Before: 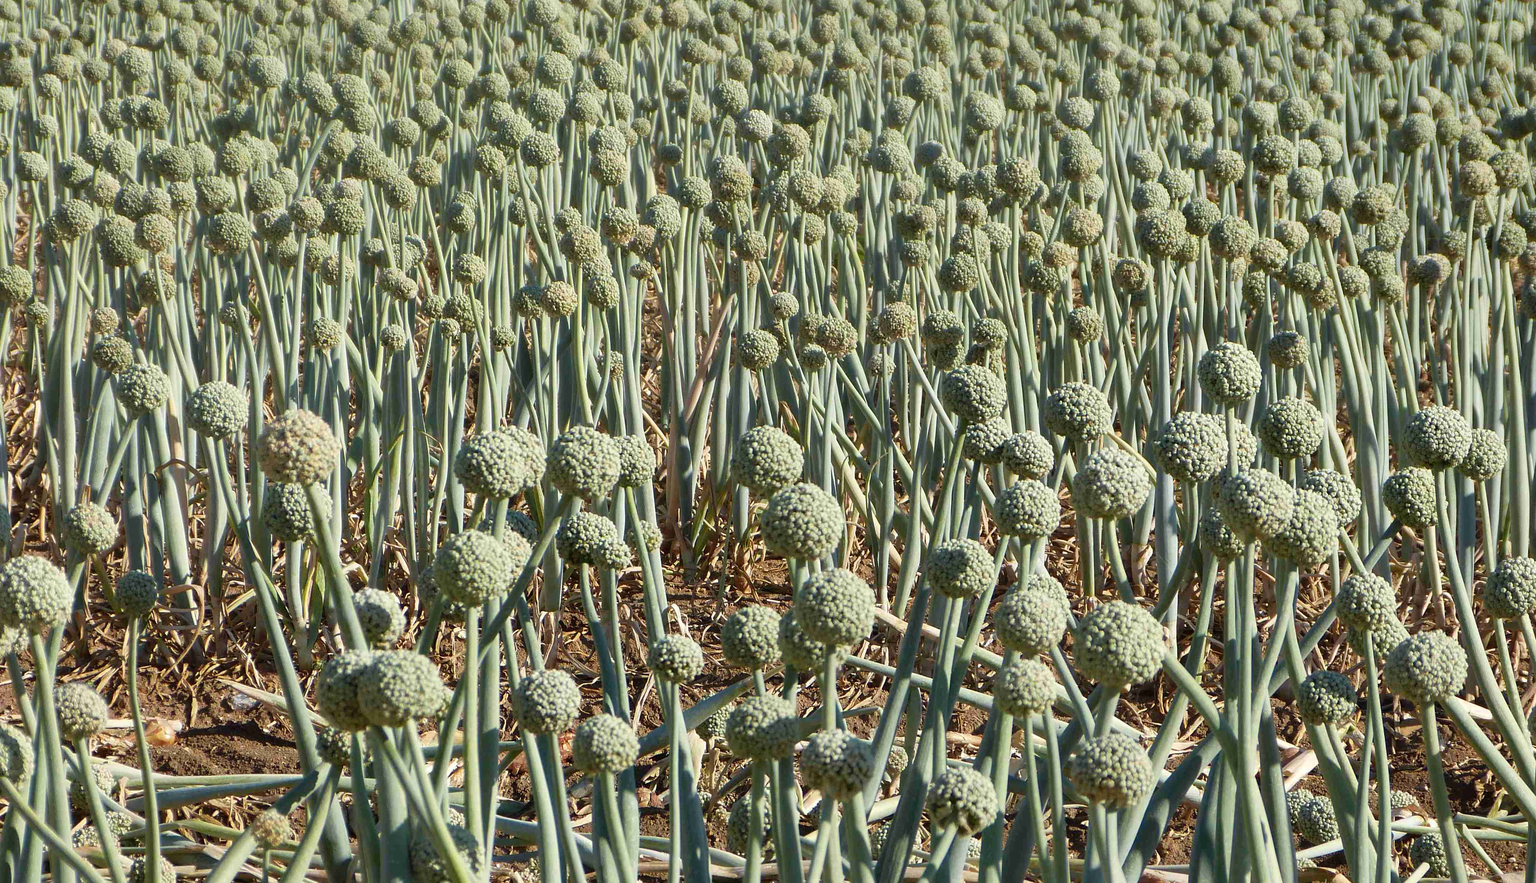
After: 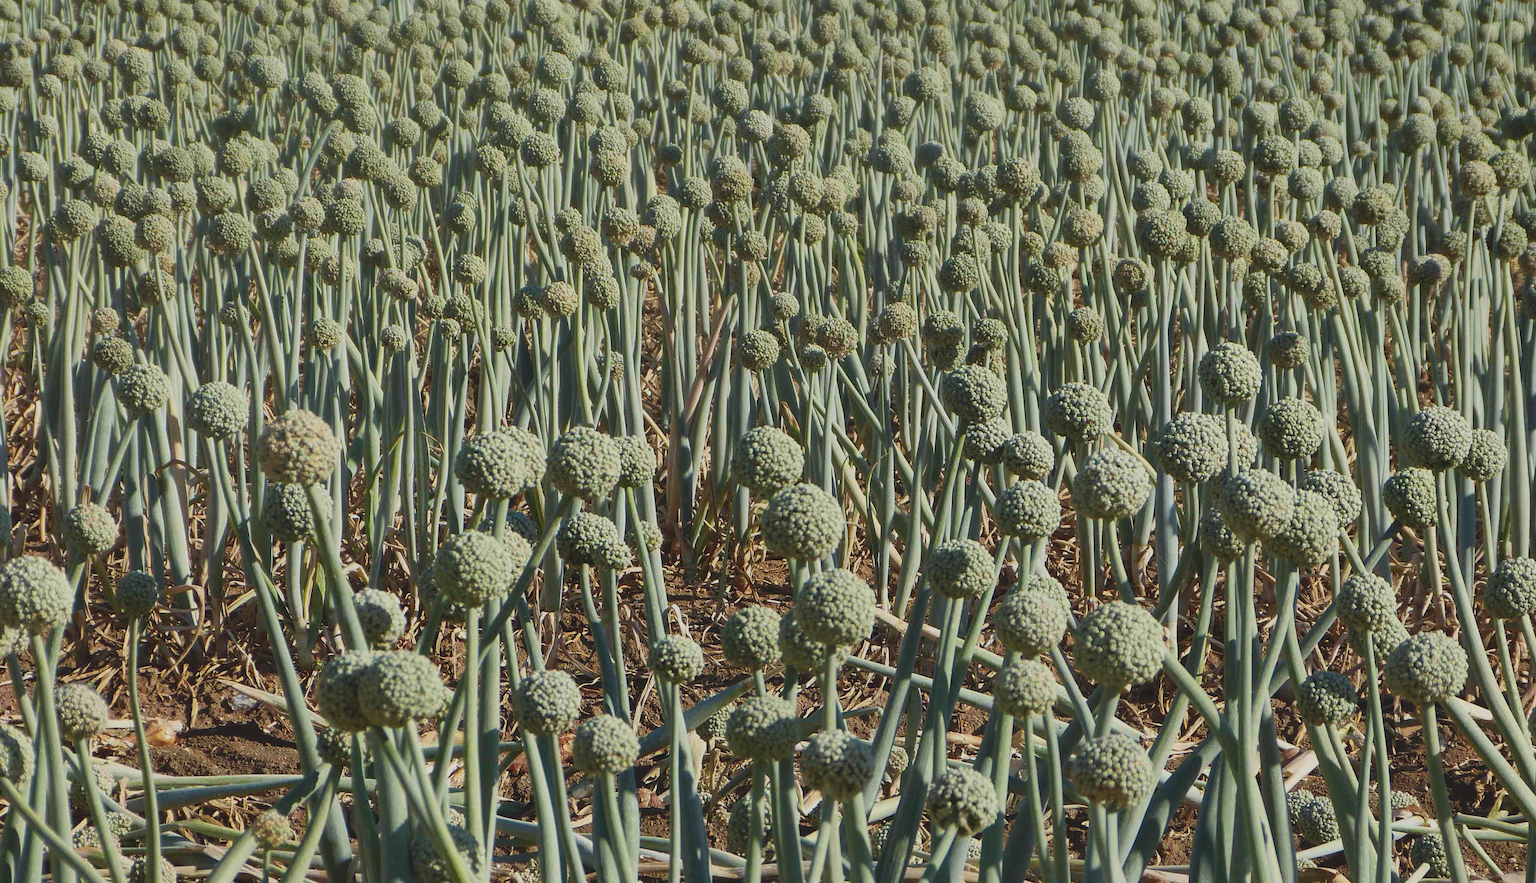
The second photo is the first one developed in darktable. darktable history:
exposure: black level correction -0.016, exposure -1.018 EV, compensate highlight preservation false
contrast brightness saturation: contrast 0.2, brightness 0.16, saturation 0.22
